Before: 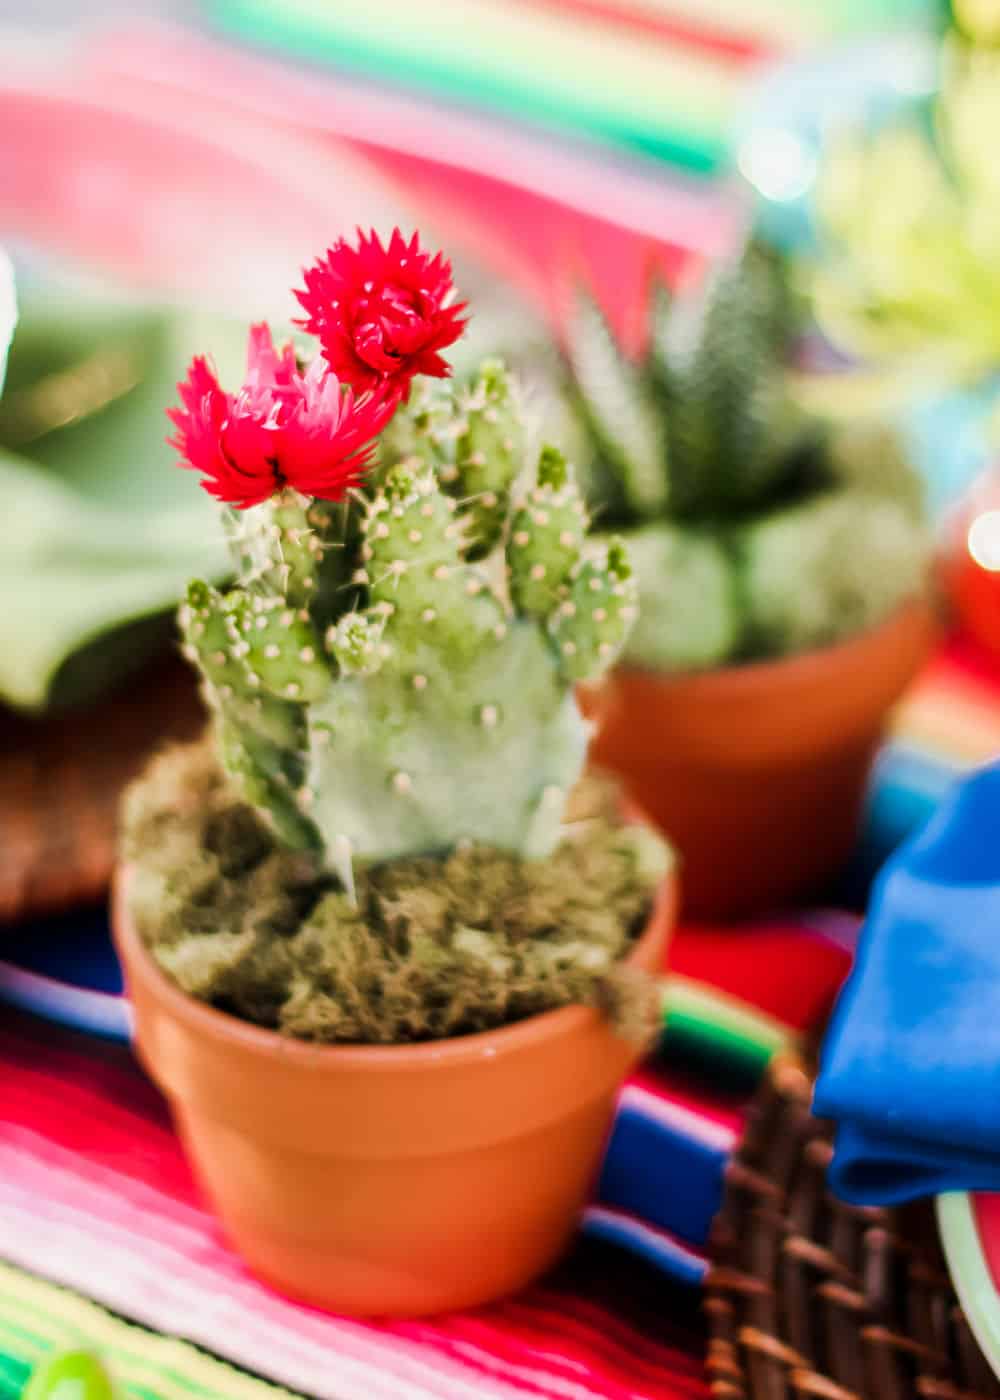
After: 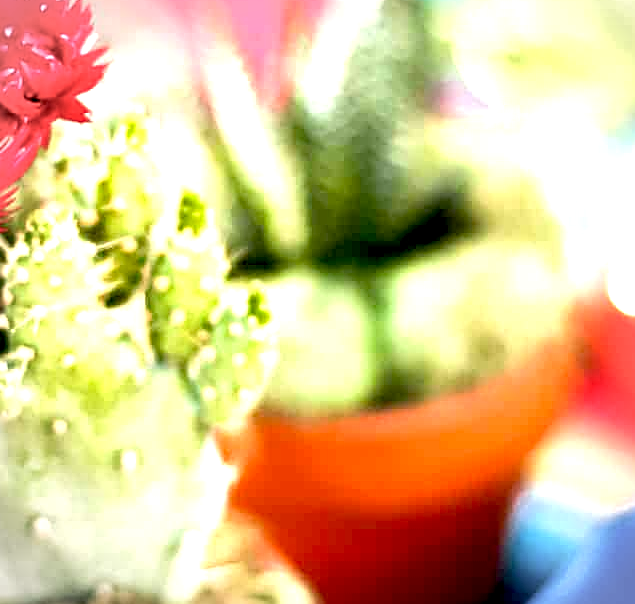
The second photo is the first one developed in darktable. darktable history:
crop: left 36.088%, top 18.225%, right 0.347%, bottom 38.6%
vignetting: on, module defaults
sharpen: on, module defaults
exposure: black level correction 0.009, exposure 1.415 EV, compensate exposure bias true, compensate highlight preservation false
